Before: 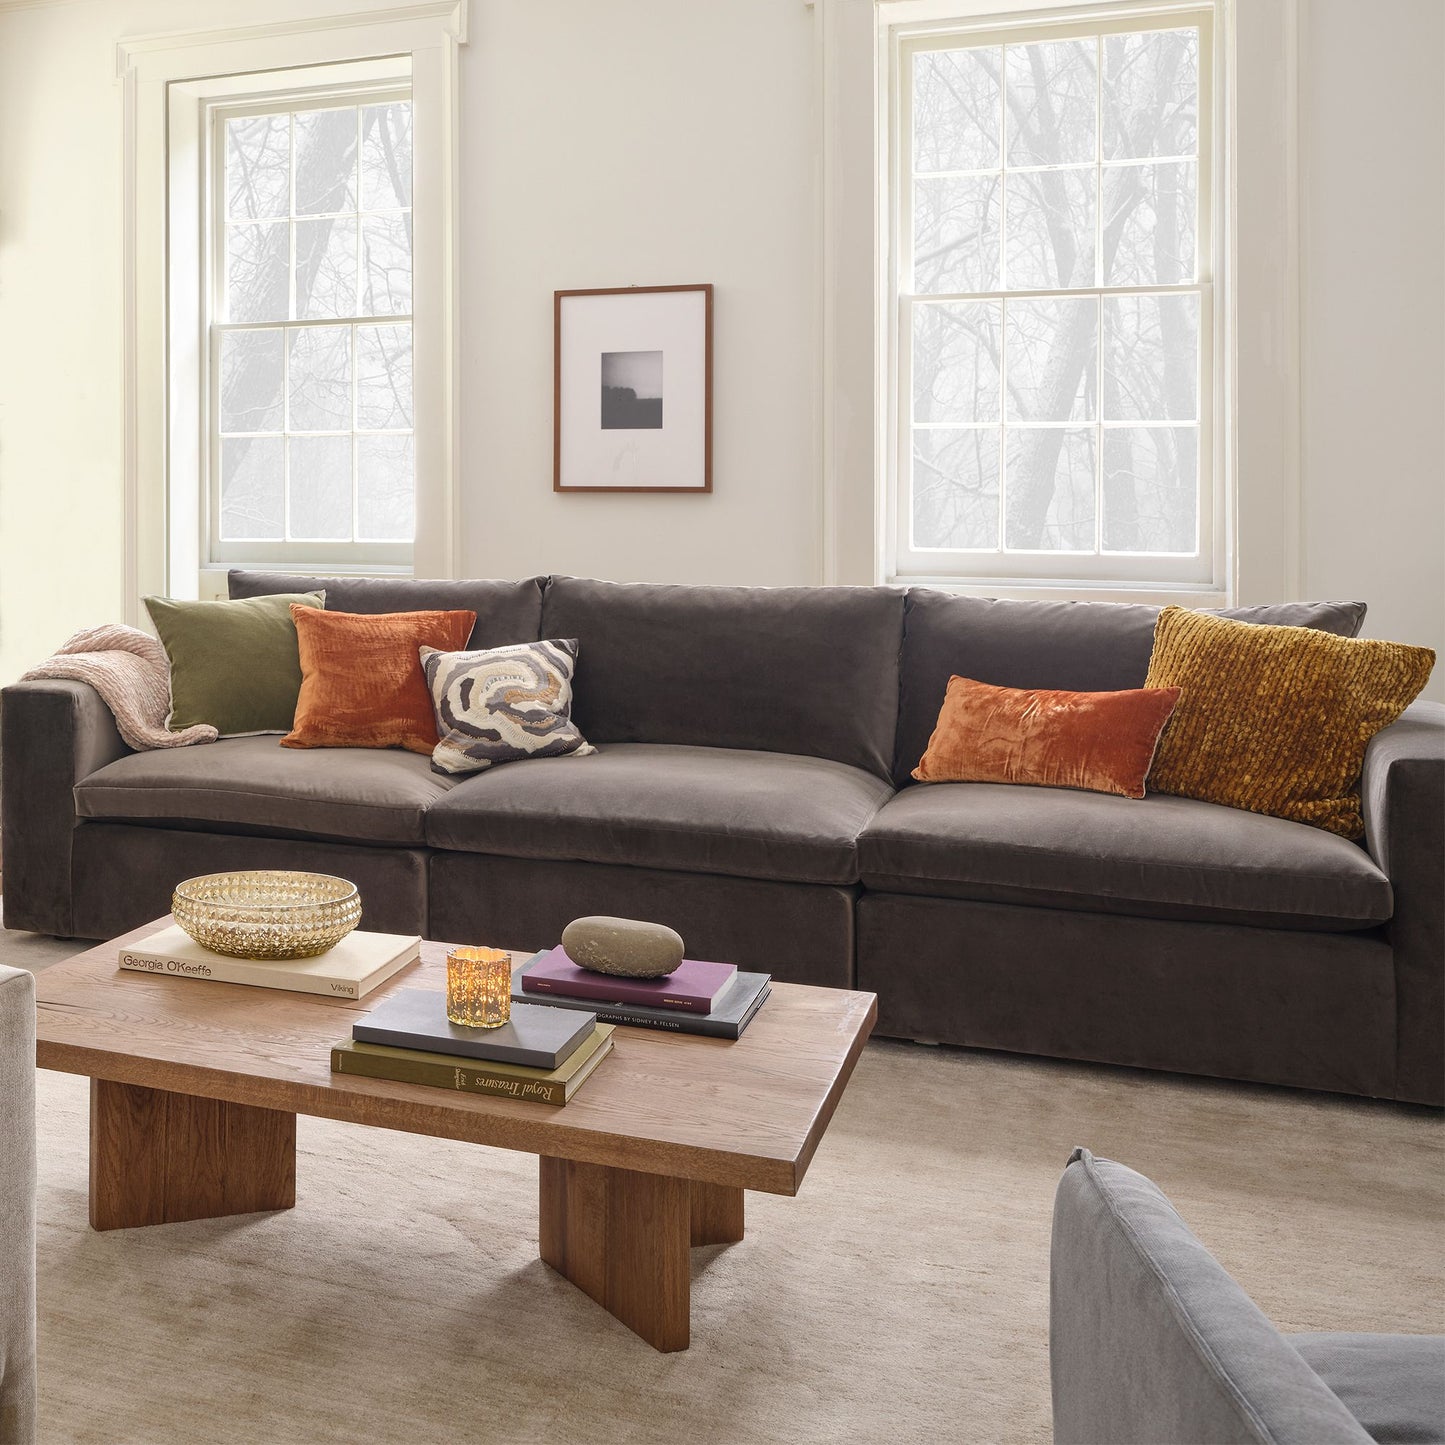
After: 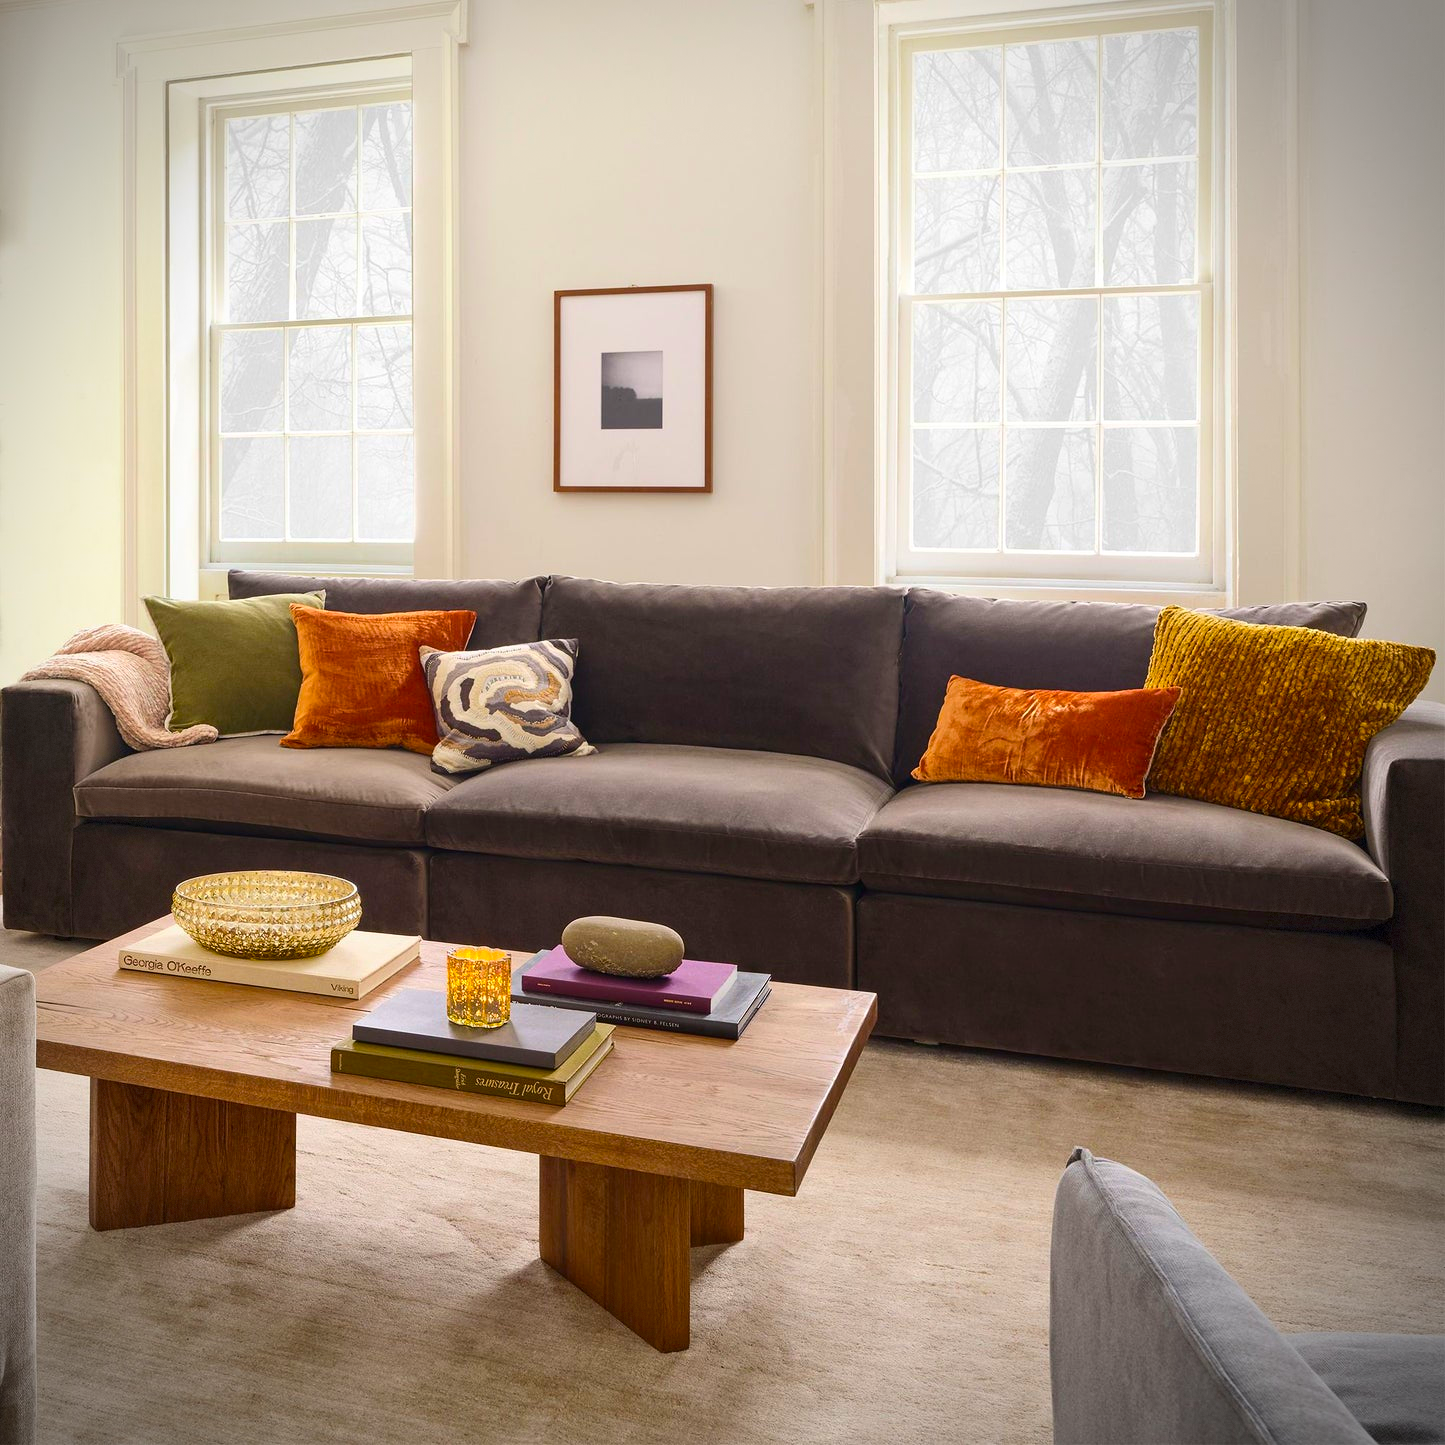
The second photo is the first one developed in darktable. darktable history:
vignetting: fall-off radius 60.94%, brightness -0.531, saturation -0.509, dithering 8-bit output
contrast brightness saturation: contrast 0.146, brightness -0.008, saturation 0.104
color balance rgb: power › hue 61.26°, linear chroma grading › global chroma 14.388%, perceptual saturation grading › global saturation 0.795%, global vibrance 50.8%
